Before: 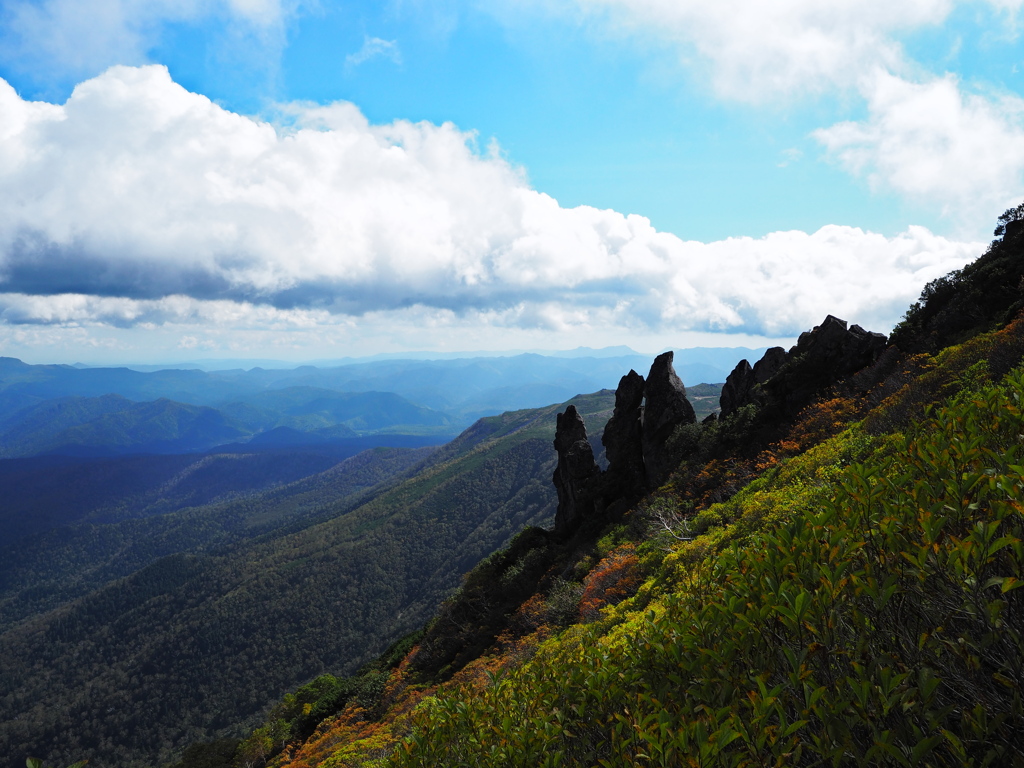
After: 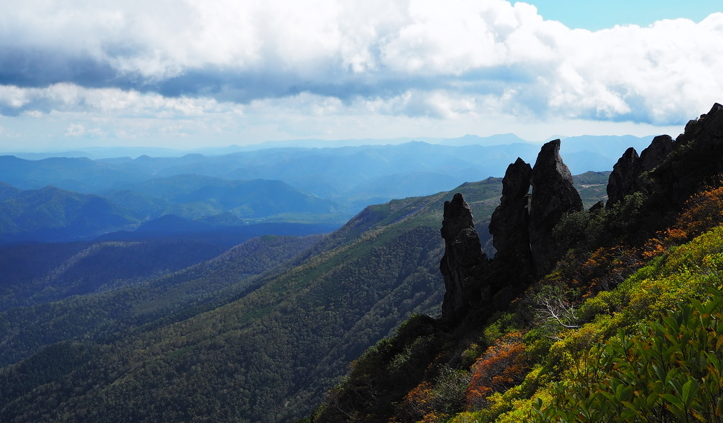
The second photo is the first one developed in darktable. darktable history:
crop: left 11.087%, top 27.619%, right 18.254%, bottom 17.178%
